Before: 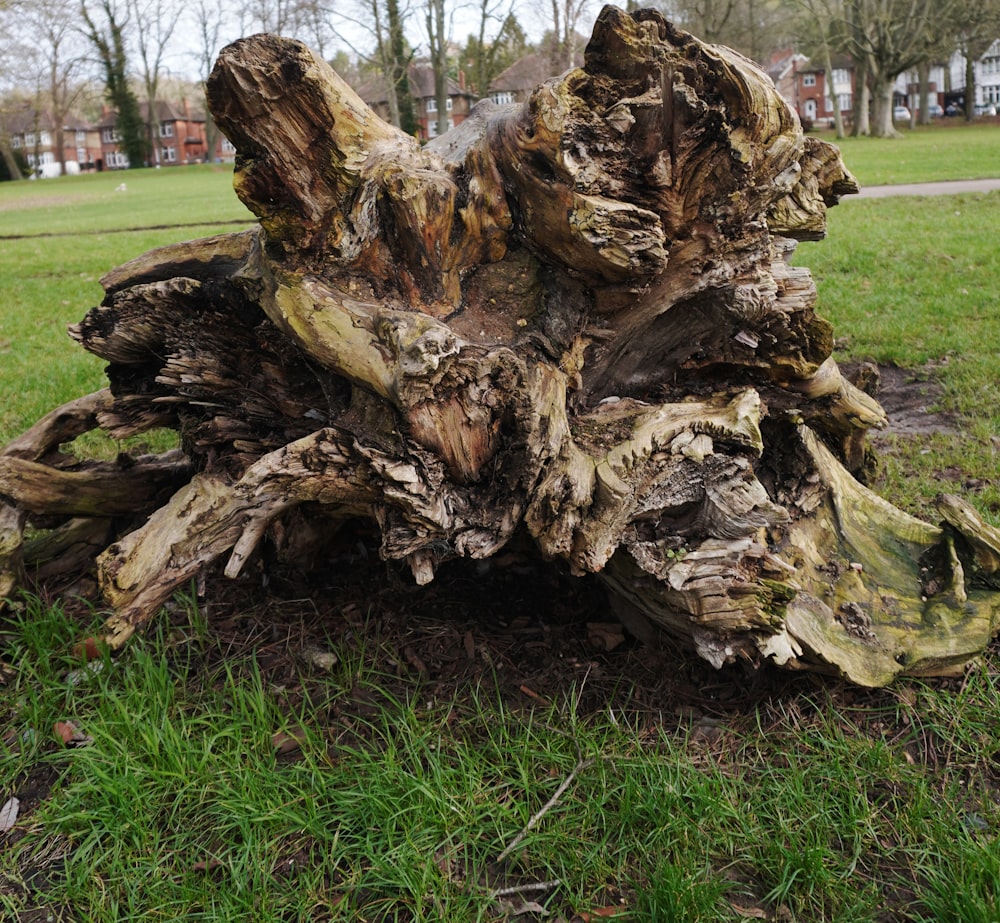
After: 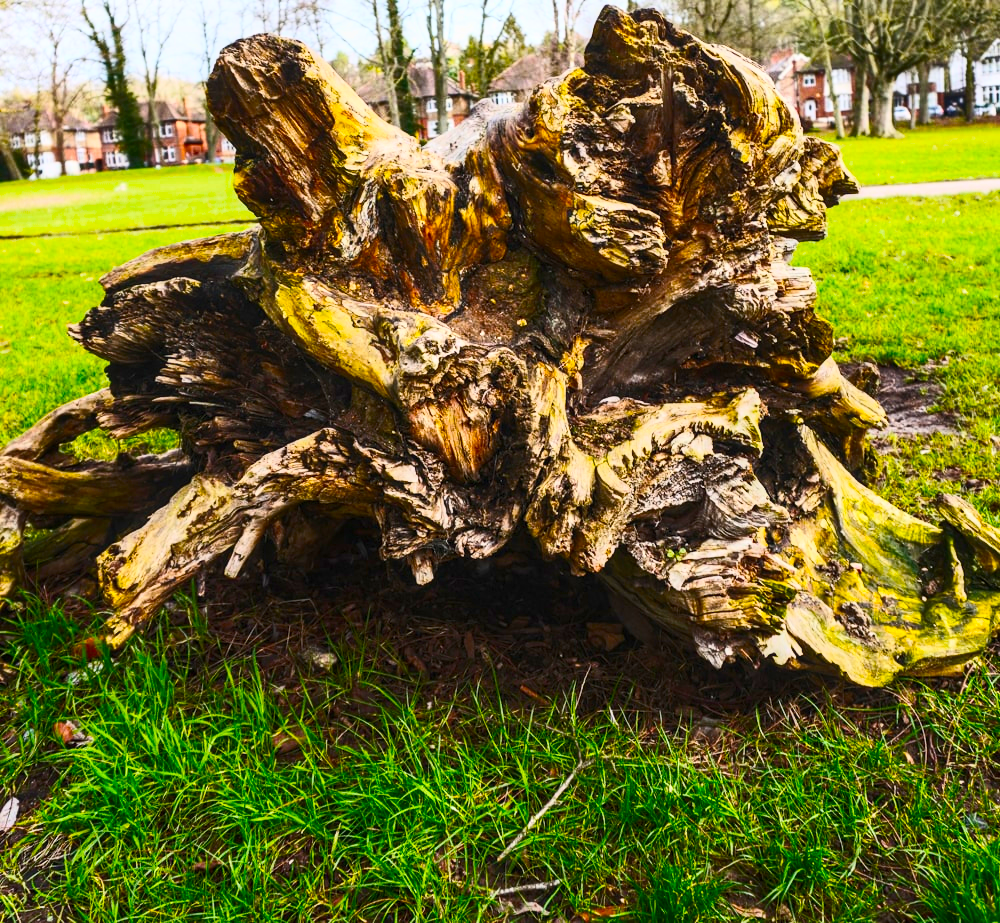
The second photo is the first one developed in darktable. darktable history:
local contrast: on, module defaults
color balance: input saturation 134.34%, contrast -10.04%, contrast fulcrum 19.67%, output saturation 133.51%
contrast brightness saturation: contrast 0.62, brightness 0.34, saturation 0.14
